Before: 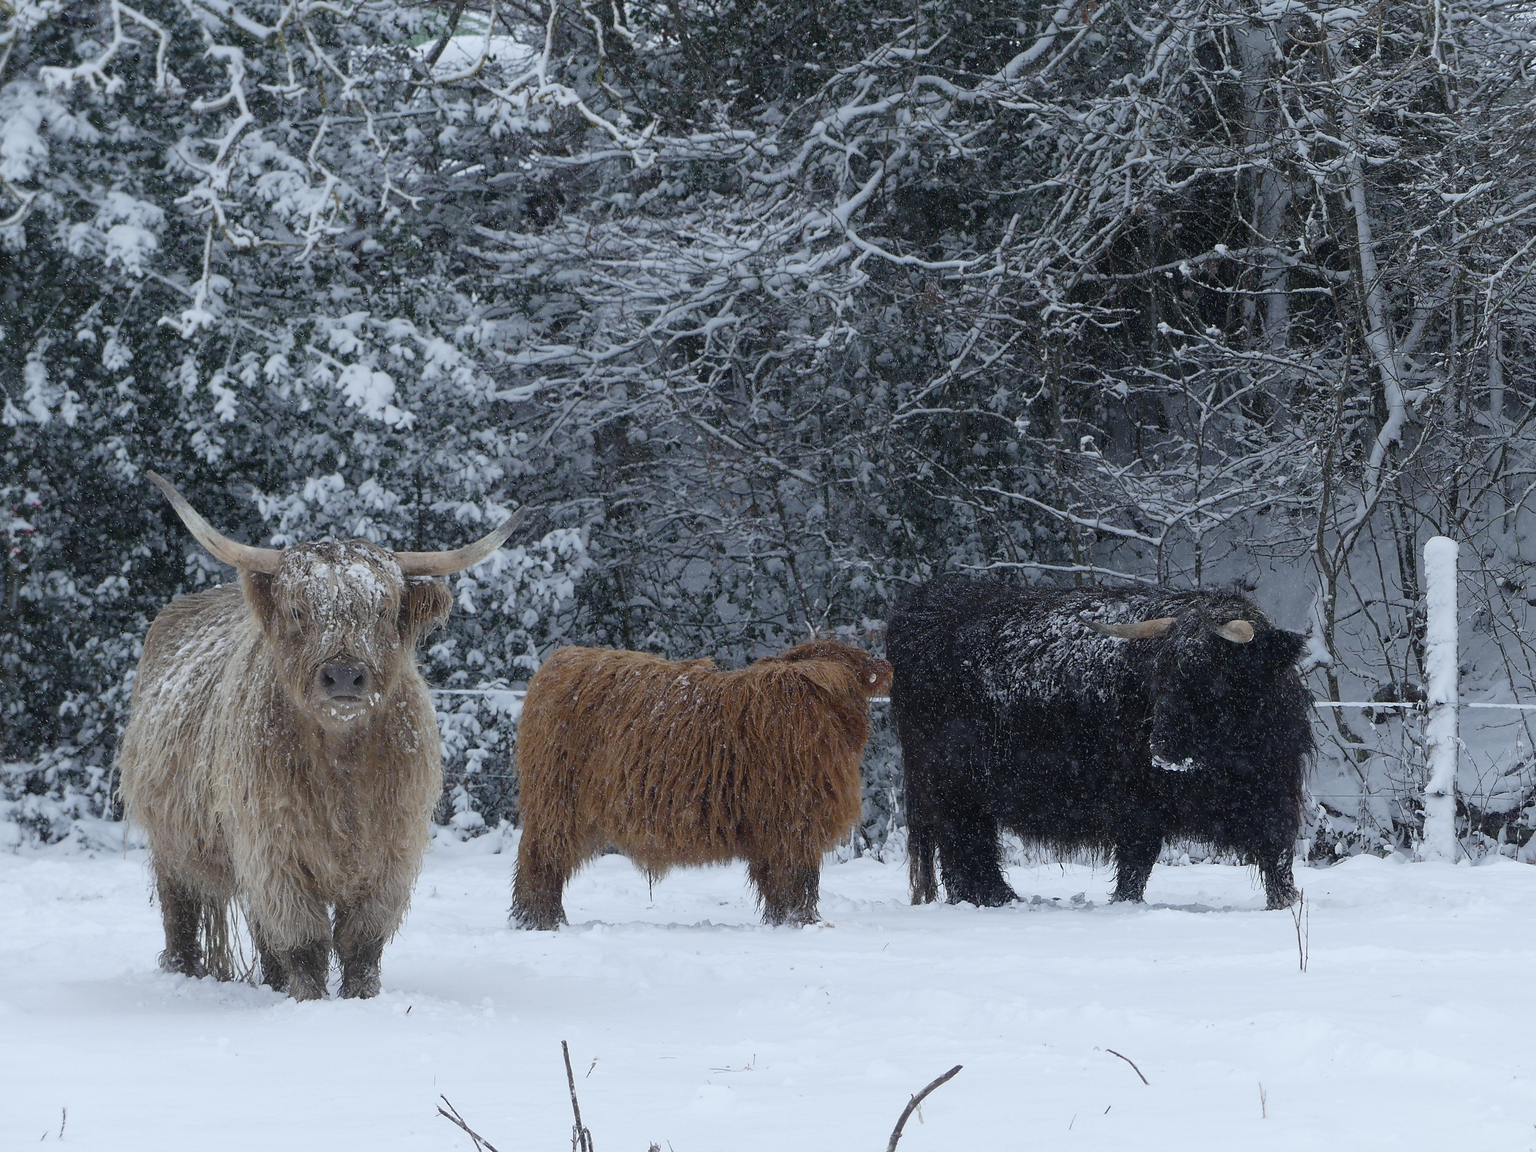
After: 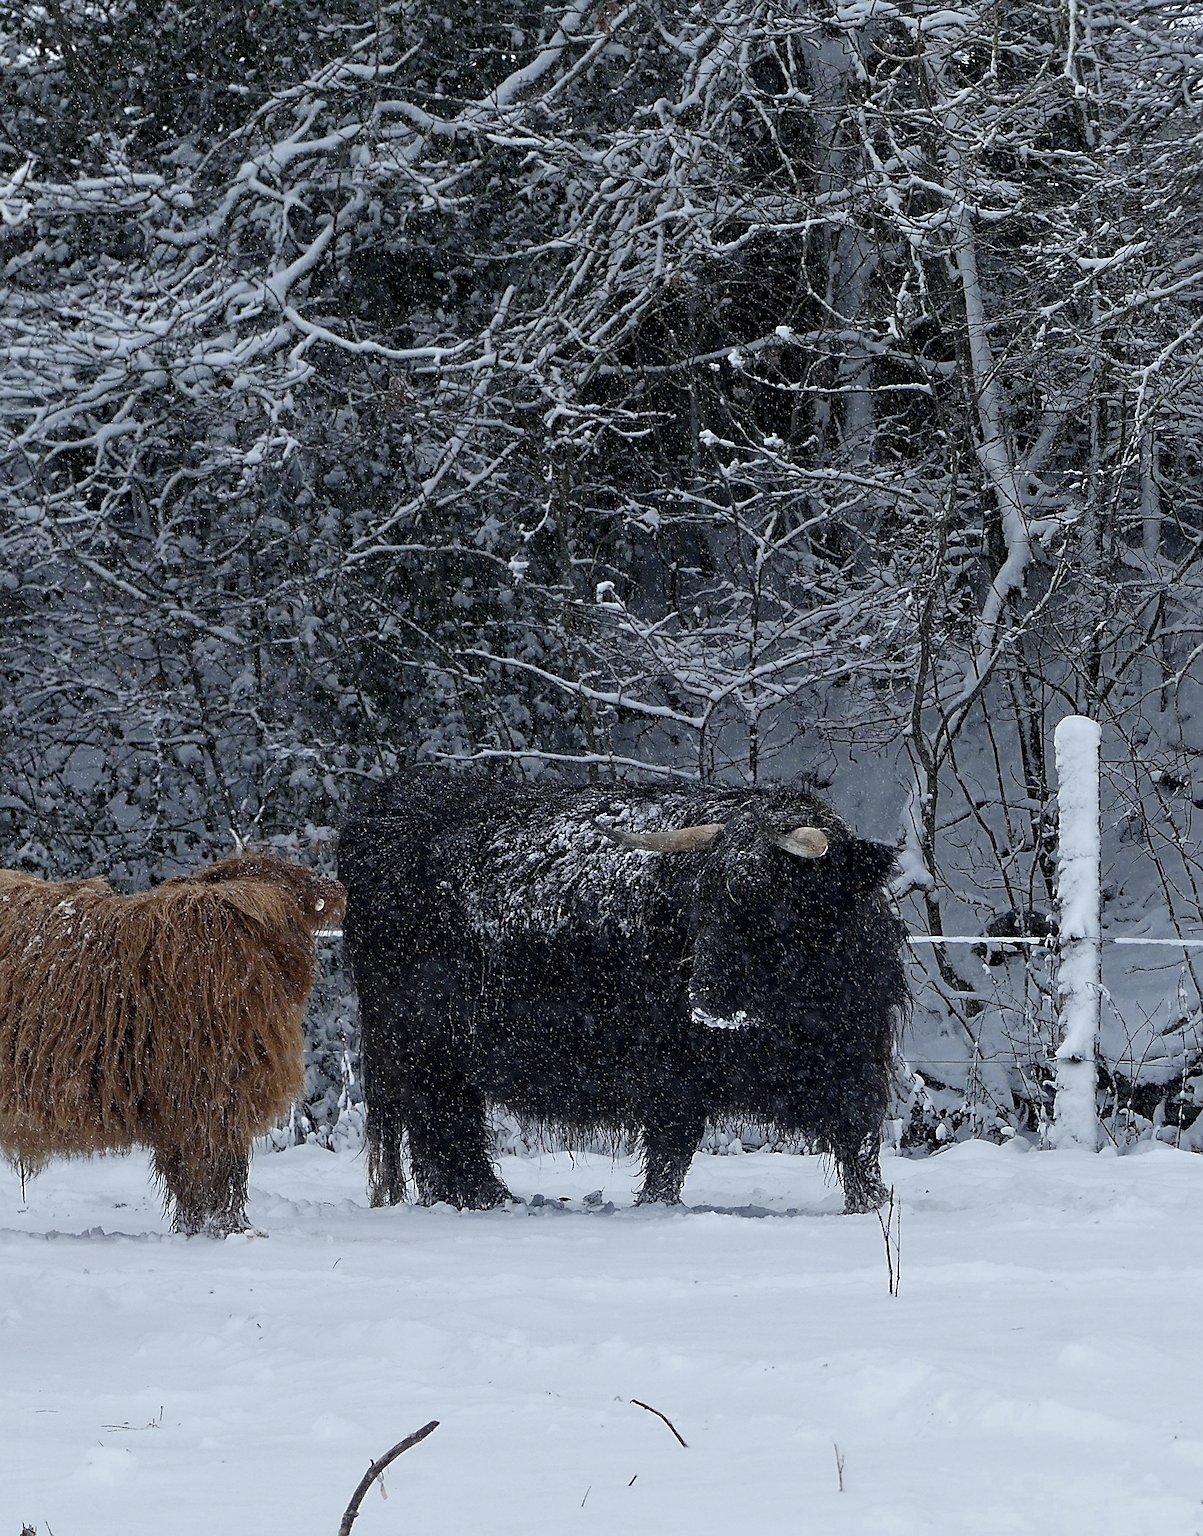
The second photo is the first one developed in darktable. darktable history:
sharpen: on, module defaults
contrast equalizer: y [[0.586, 0.584, 0.576, 0.565, 0.552, 0.539], [0.5 ×6], [0.97, 0.959, 0.919, 0.859, 0.789, 0.717], [0 ×6], [0 ×6]]
haze removal: compatibility mode true, adaptive false
crop: left 41.257%
color zones: curves: ch0 [(0, 0.5) (0.125, 0.4) (0.25, 0.5) (0.375, 0.4) (0.5, 0.4) (0.625, 0.35) (0.75, 0.35) (0.875, 0.5)]; ch1 [(0, 0.35) (0.125, 0.45) (0.25, 0.35) (0.375, 0.35) (0.5, 0.35) (0.625, 0.35) (0.75, 0.45) (0.875, 0.35)]; ch2 [(0, 0.6) (0.125, 0.5) (0.25, 0.5) (0.375, 0.6) (0.5, 0.6) (0.625, 0.5) (0.75, 0.5) (0.875, 0.5)]
color balance rgb: perceptual saturation grading › global saturation 9.608%, global vibrance 0.721%
